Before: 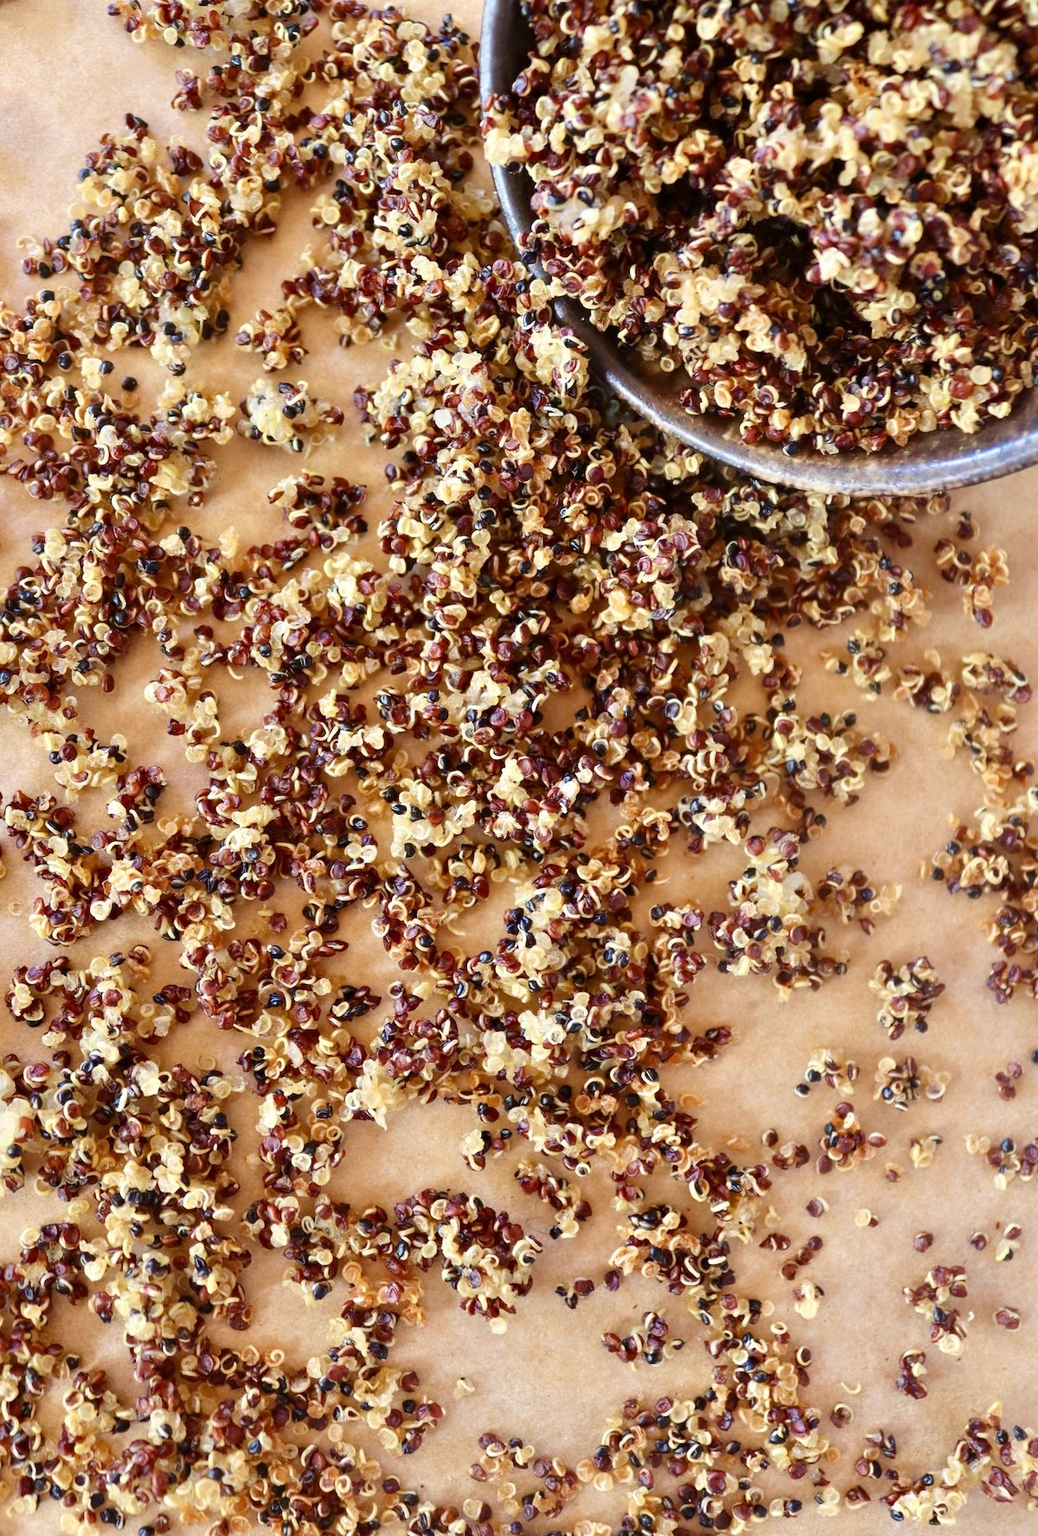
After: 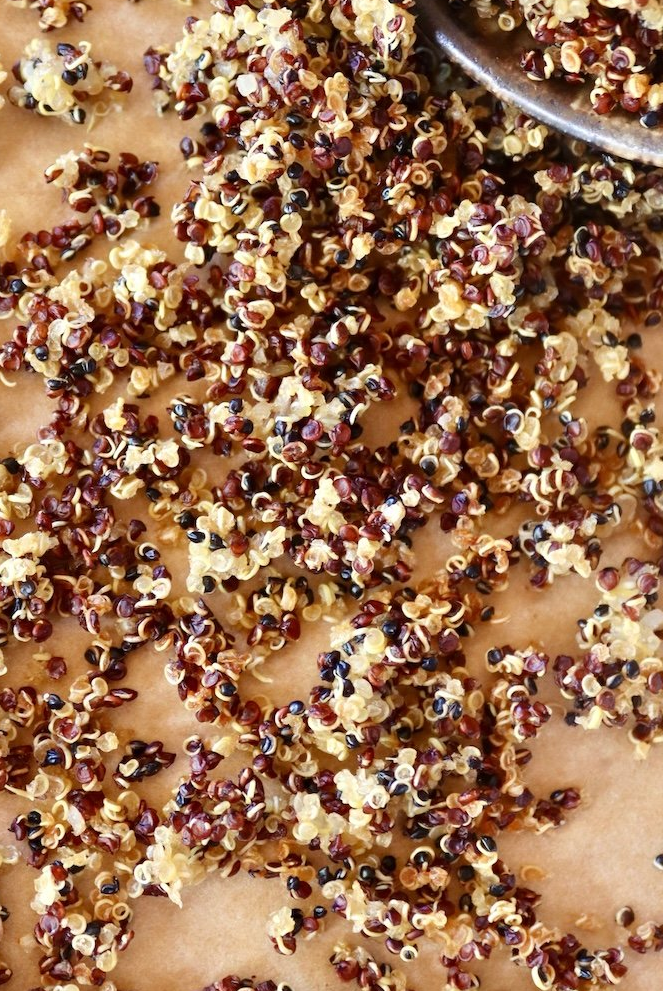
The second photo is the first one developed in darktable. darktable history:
crop and rotate: left 22.129%, top 22.513%, right 22.573%, bottom 21.641%
